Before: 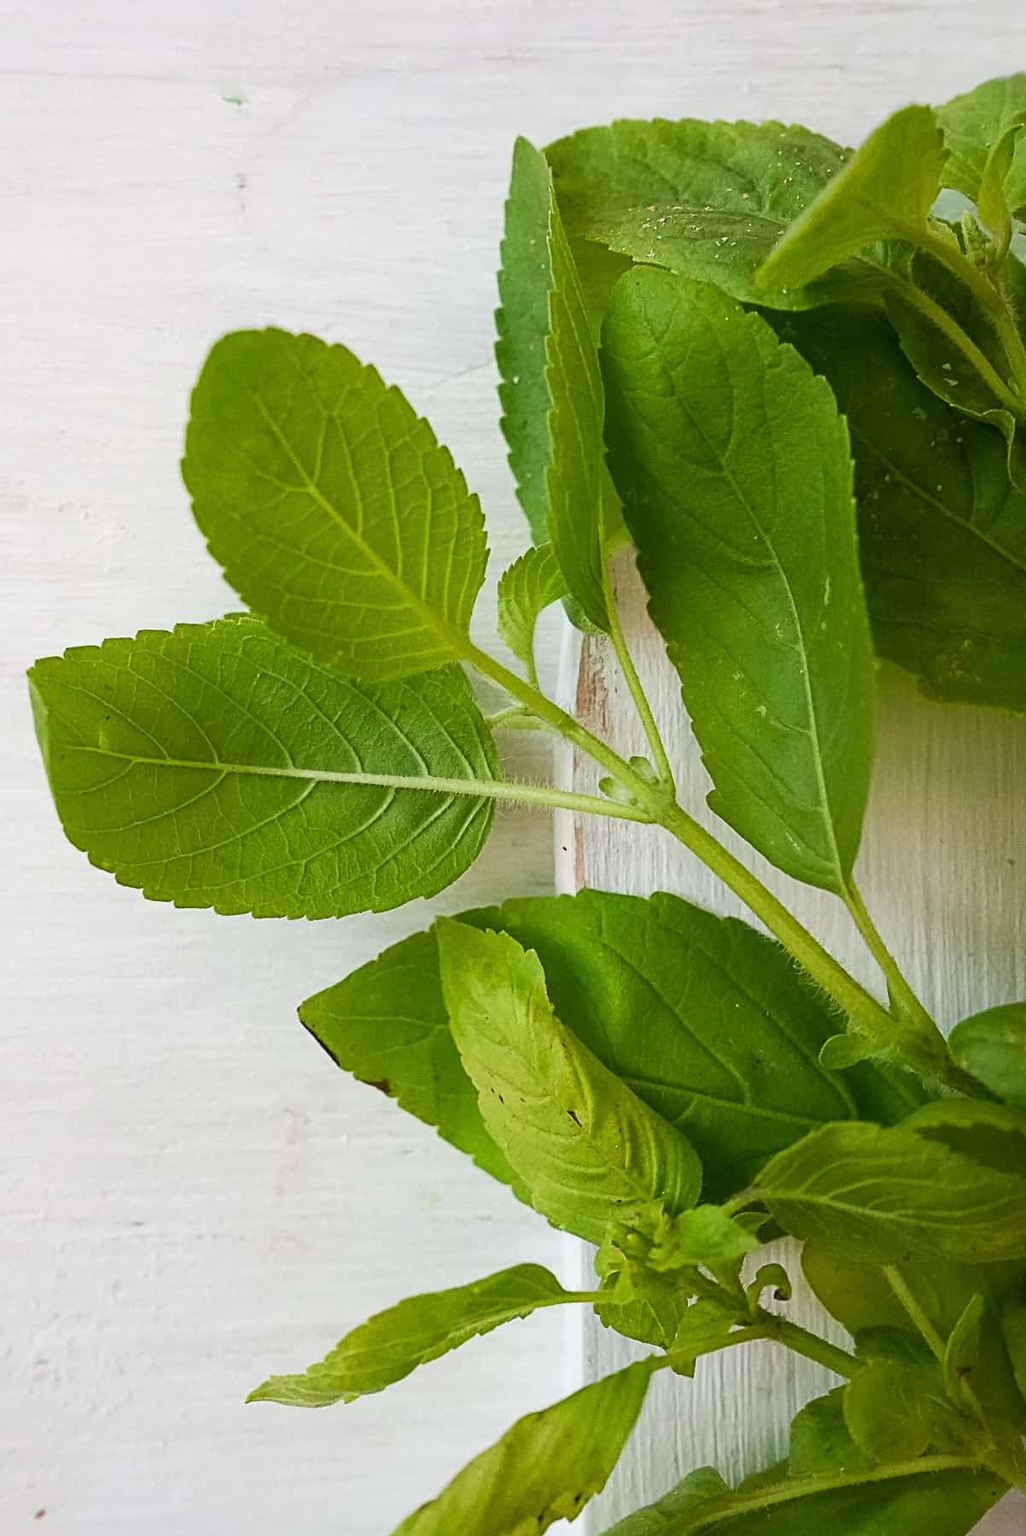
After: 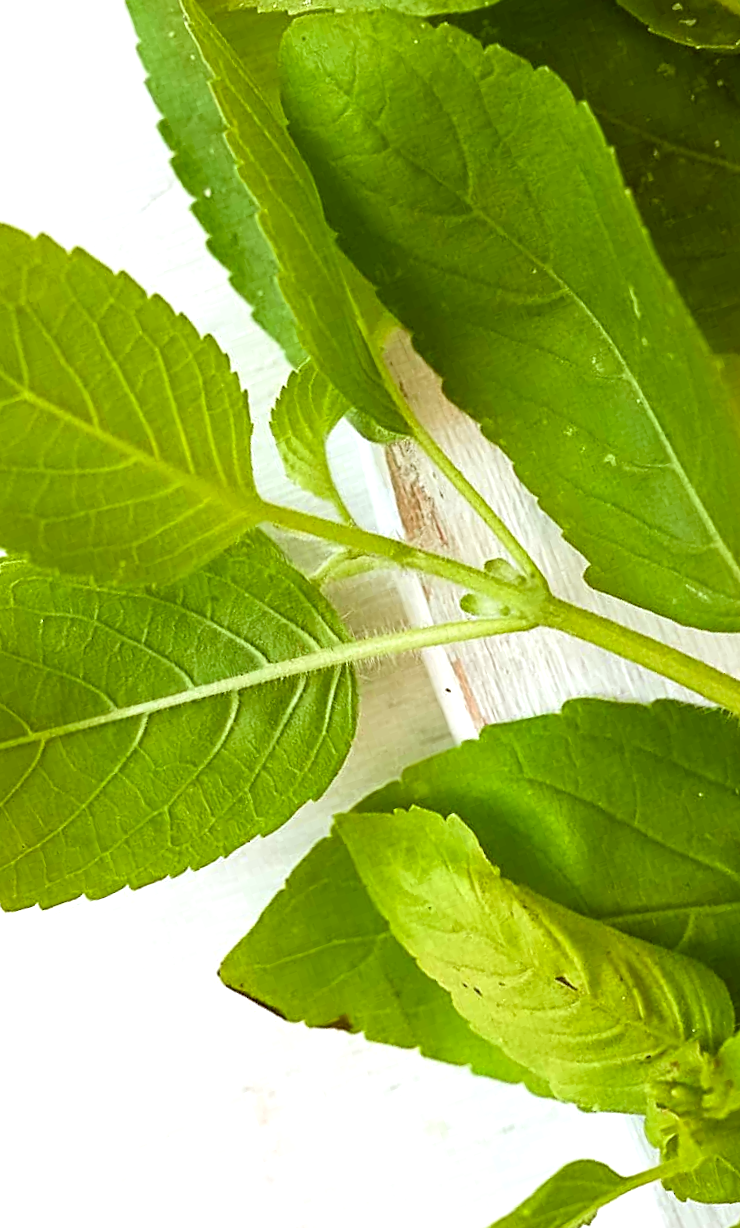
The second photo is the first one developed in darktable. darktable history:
crop and rotate: angle 19.84°, left 6.796%, right 3.91%, bottom 1.123%
color correction: highlights a* -0.585, highlights b* 0.182, shadows a* 4.63, shadows b* 20.37
exposure: exposure 0.639 EV, compensate exposure bias true, compensate highlight preservation false
